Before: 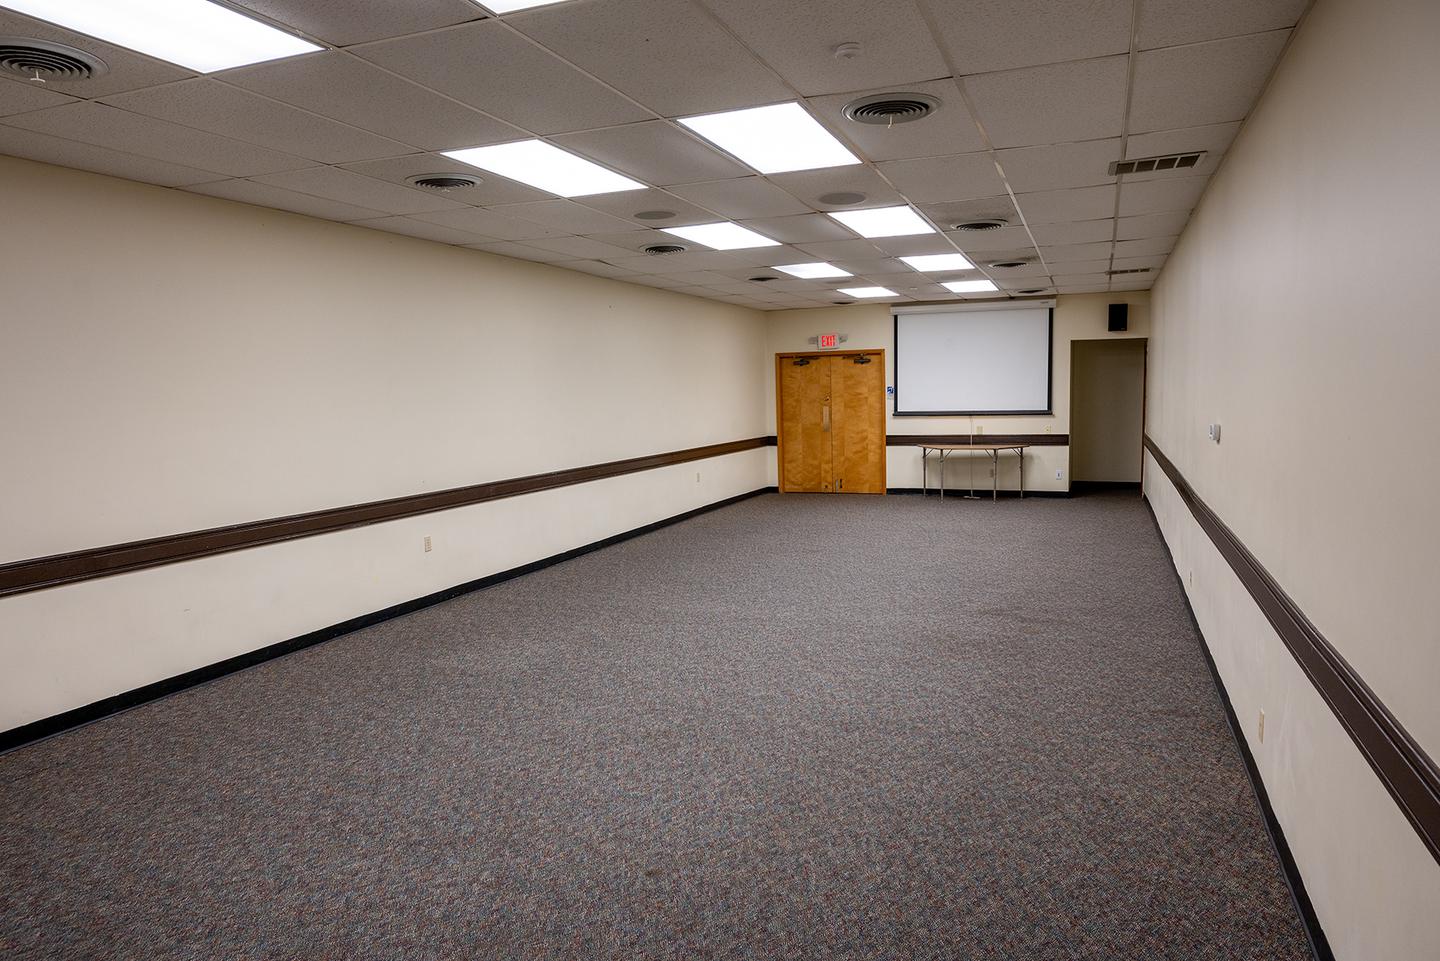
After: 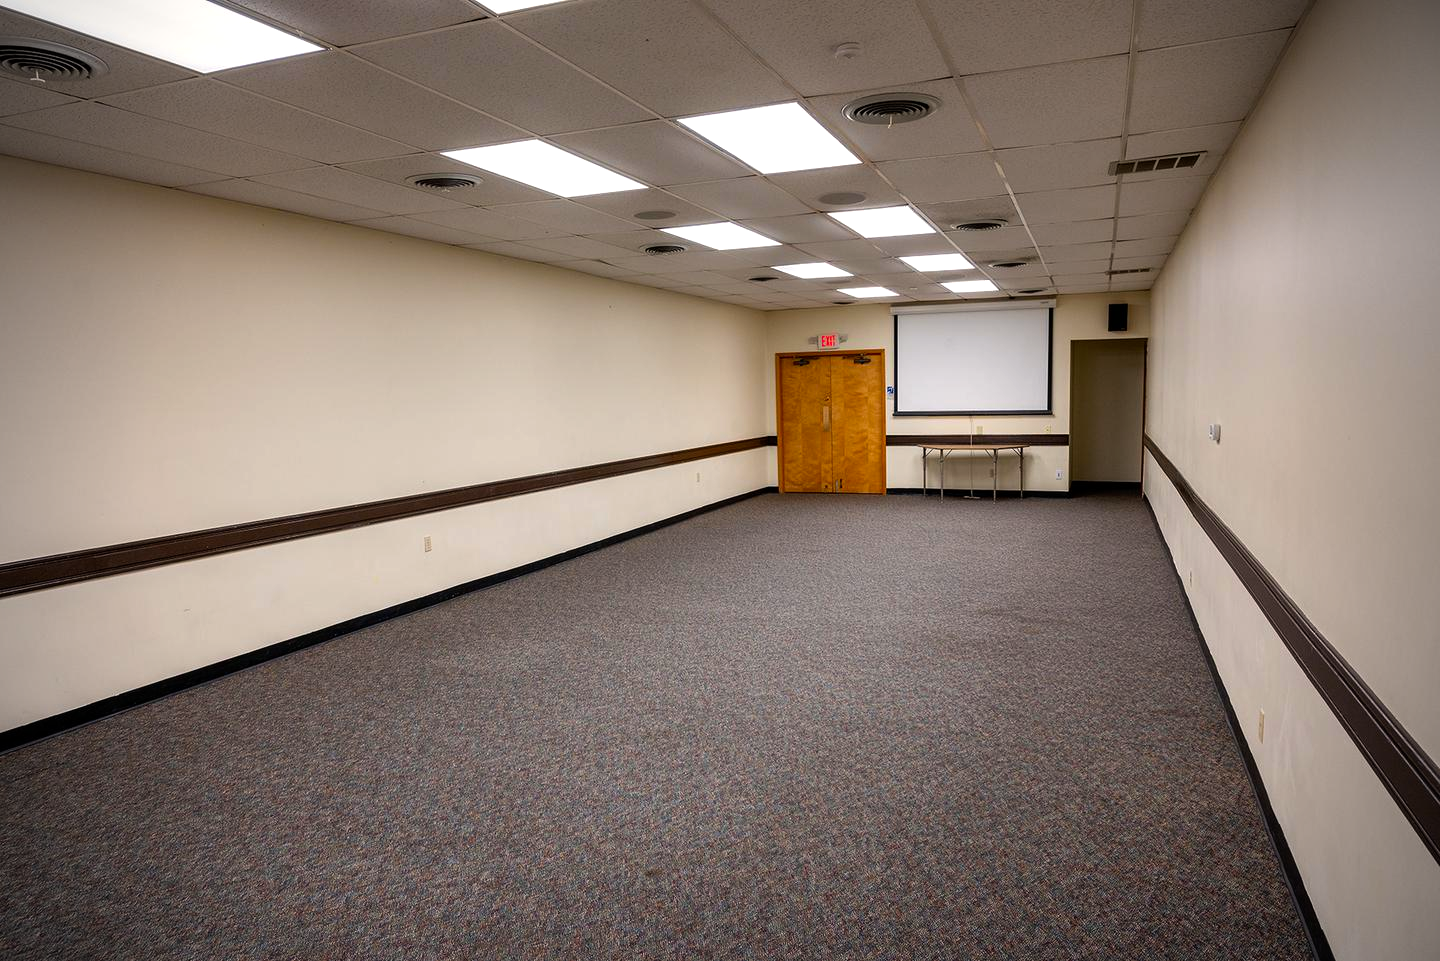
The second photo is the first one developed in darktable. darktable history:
color balance: contrast 10%
color correction: highlights a* 0.816, highlights b* 2.78, saturation 1.1
vignetting: on, module defaults
